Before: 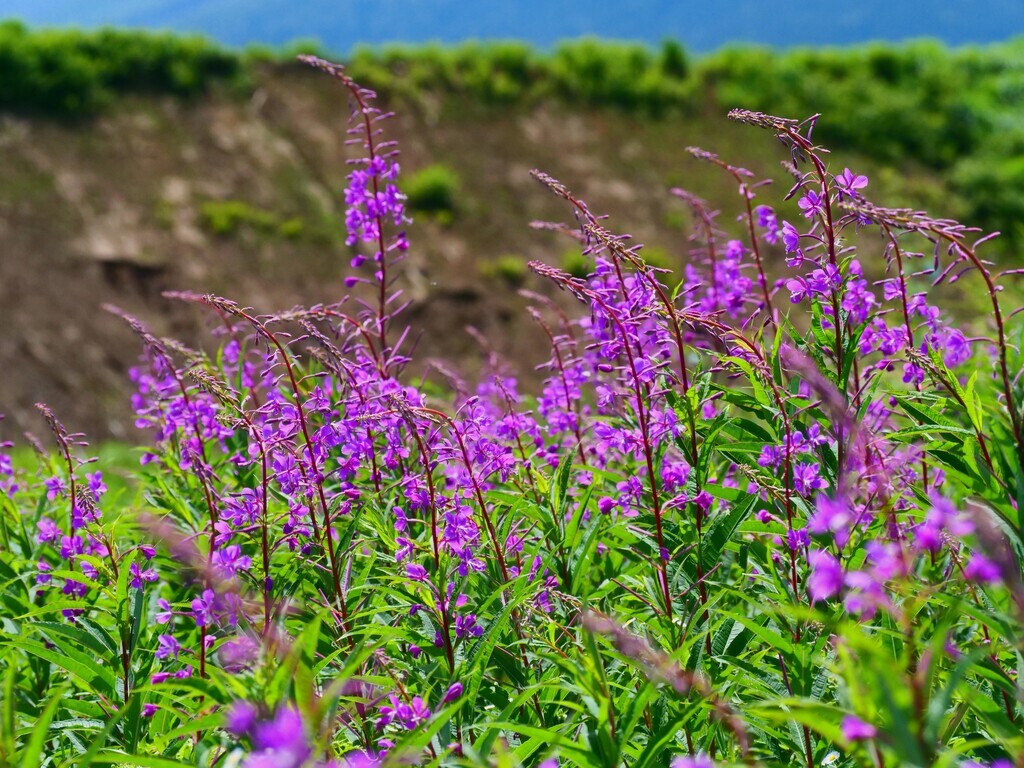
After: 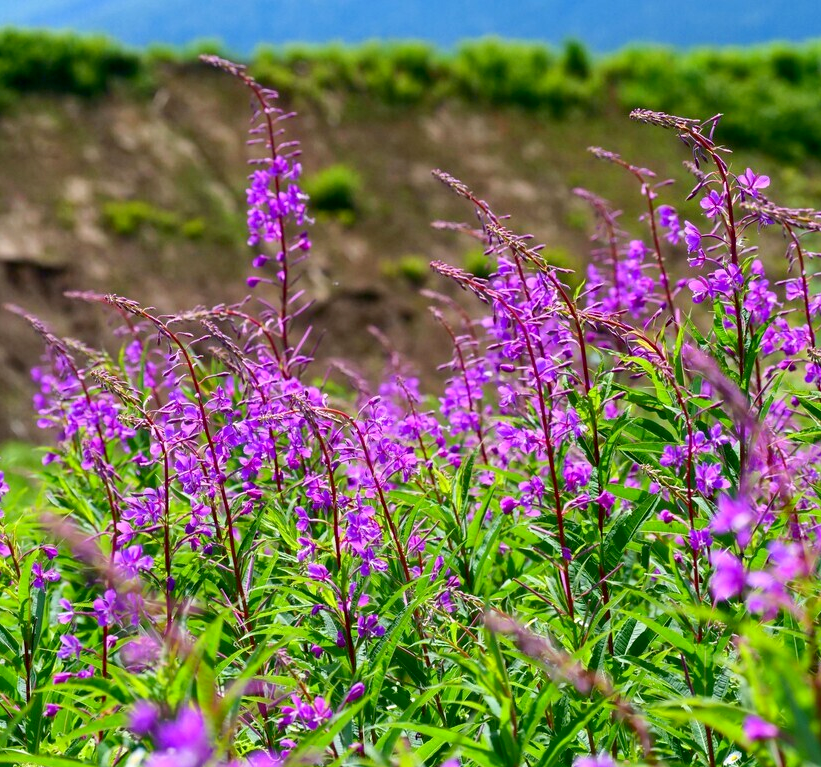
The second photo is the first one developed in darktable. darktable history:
exposure: black level correction 0.005, exposure 0.286 EV, compensate highlight preservation false
crop and rotate: left 9.597%, right 10.195%
